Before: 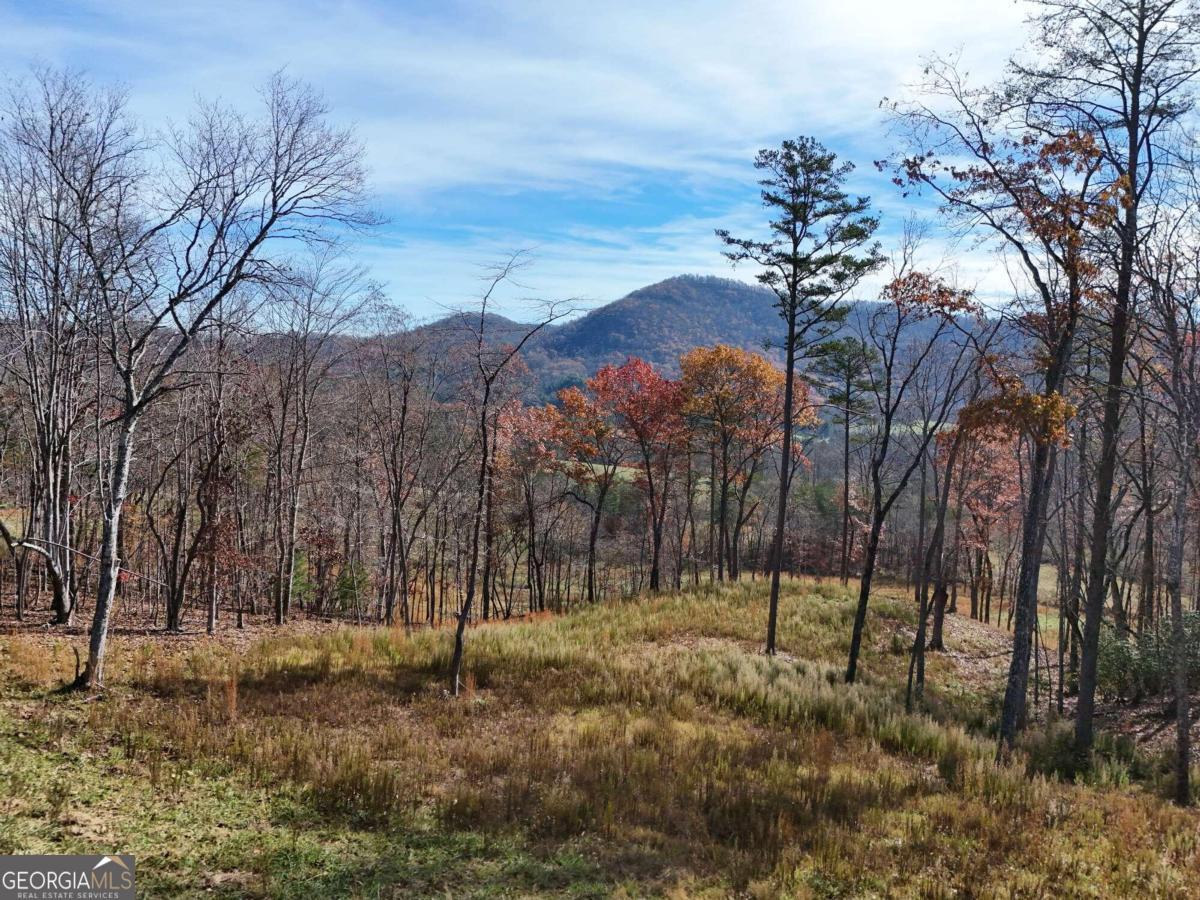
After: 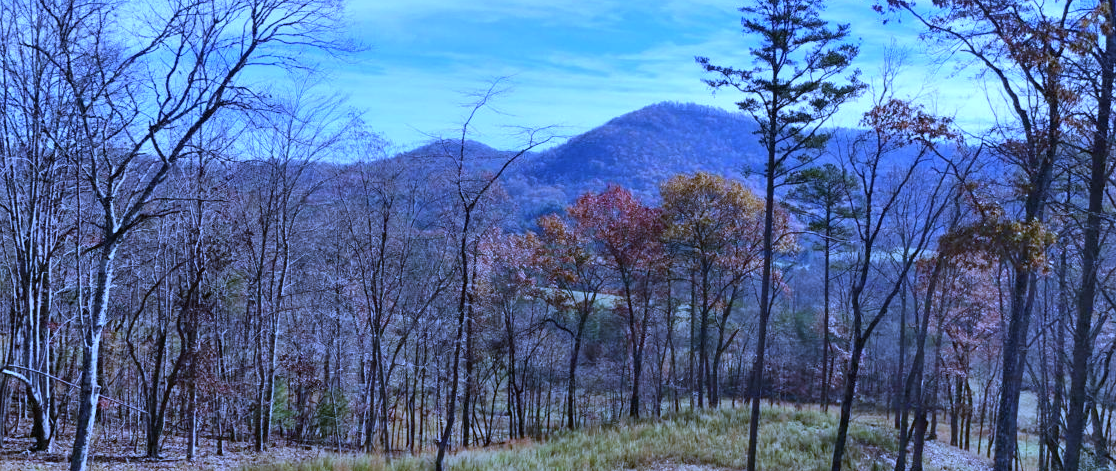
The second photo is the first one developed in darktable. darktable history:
white balance: red 0.766, blue 1.537
crop: left 1.744%, top 19.225%, right 5.069%, bottom 28.357%
